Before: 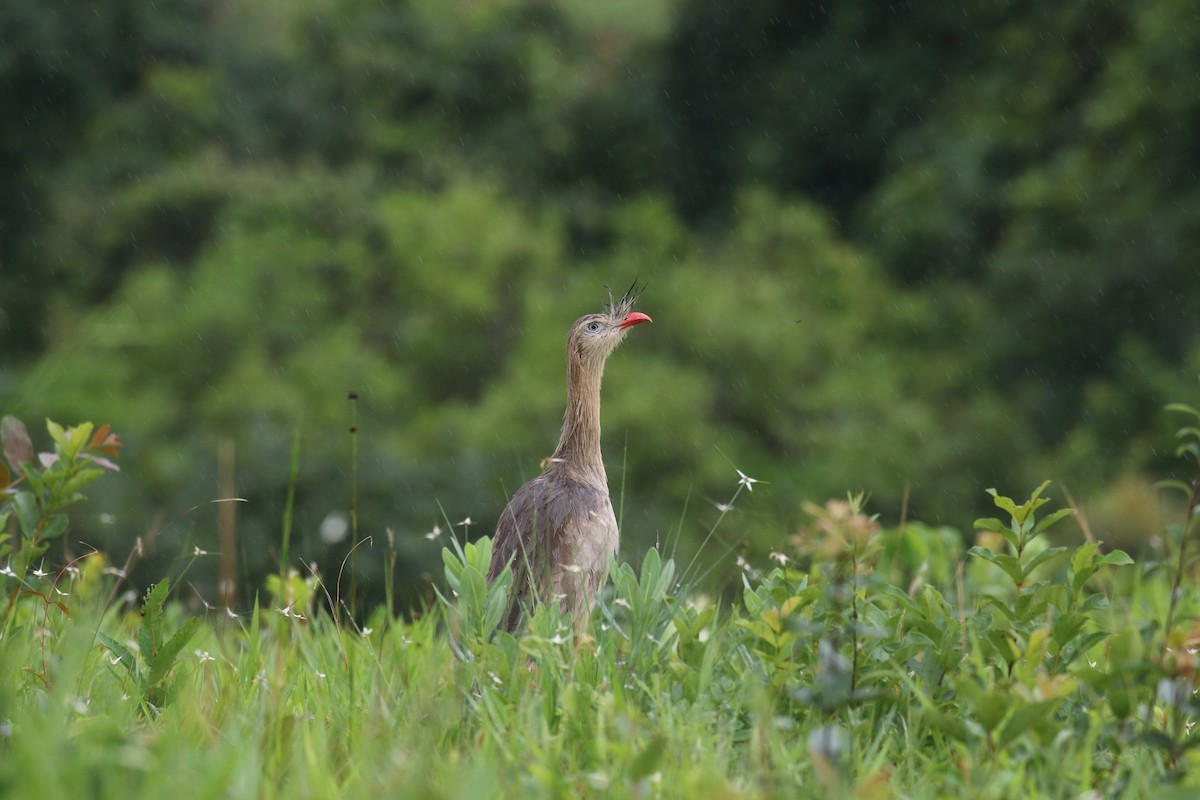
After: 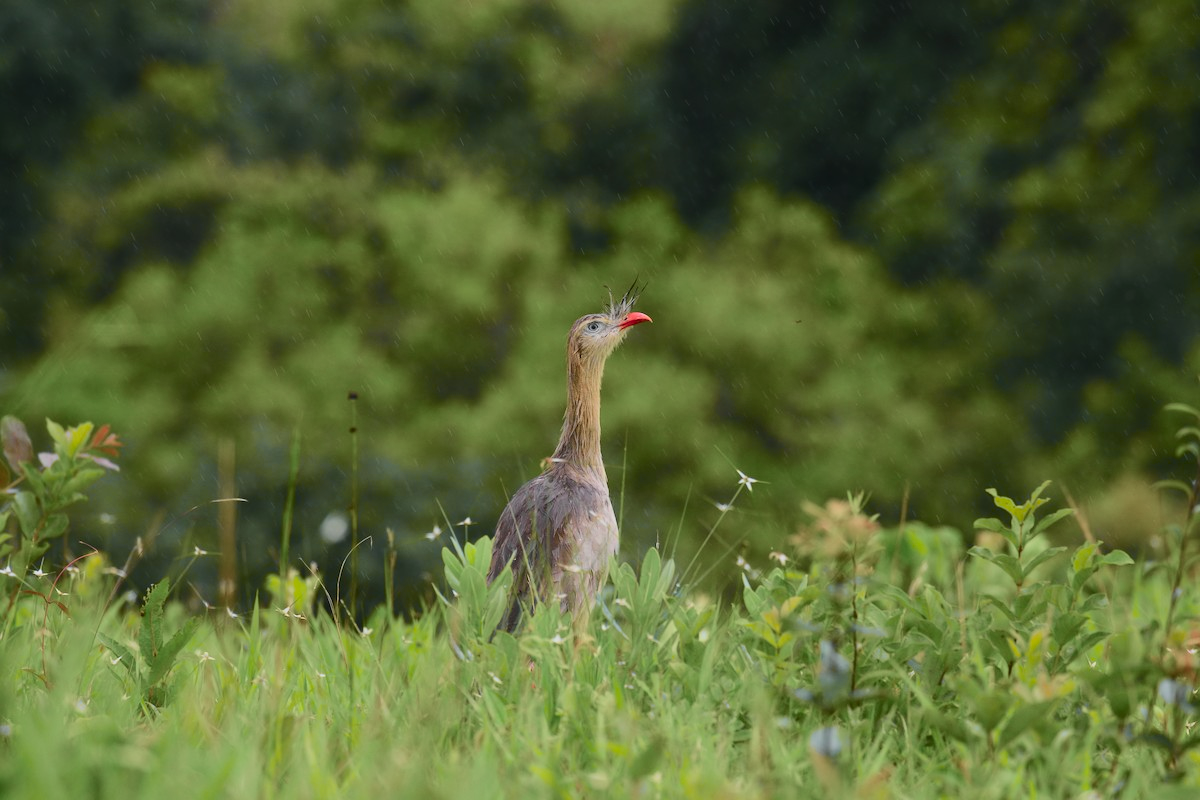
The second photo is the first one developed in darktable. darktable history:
tone curve: curves: ch0 [(0, 0.018) (0.036, 0.038) (0.15, 0.131) (0.27, 0.247) (0.528, 0.554) (0.761, 0.761) (1, 0.919)]; ch1 [(0, 0) (0.179, 0.173) (0.322, 0.32) (0.429, 0.431) (0.502, 0.5) (0.519, 0.522) (0.562, 0.588) (0.625, 0.67) (0.711, 0.745) (1, 1)]; ch2 [(0, 0) (0.29, 0.295) (0.404, 0.436) (0.497, 0.499) (0.521, 0.523) (0.561, 0.605) (0.657, 0.655) (0.712, 0.764) (1, 1)], color space Lab, independent channels, preserve colors none
